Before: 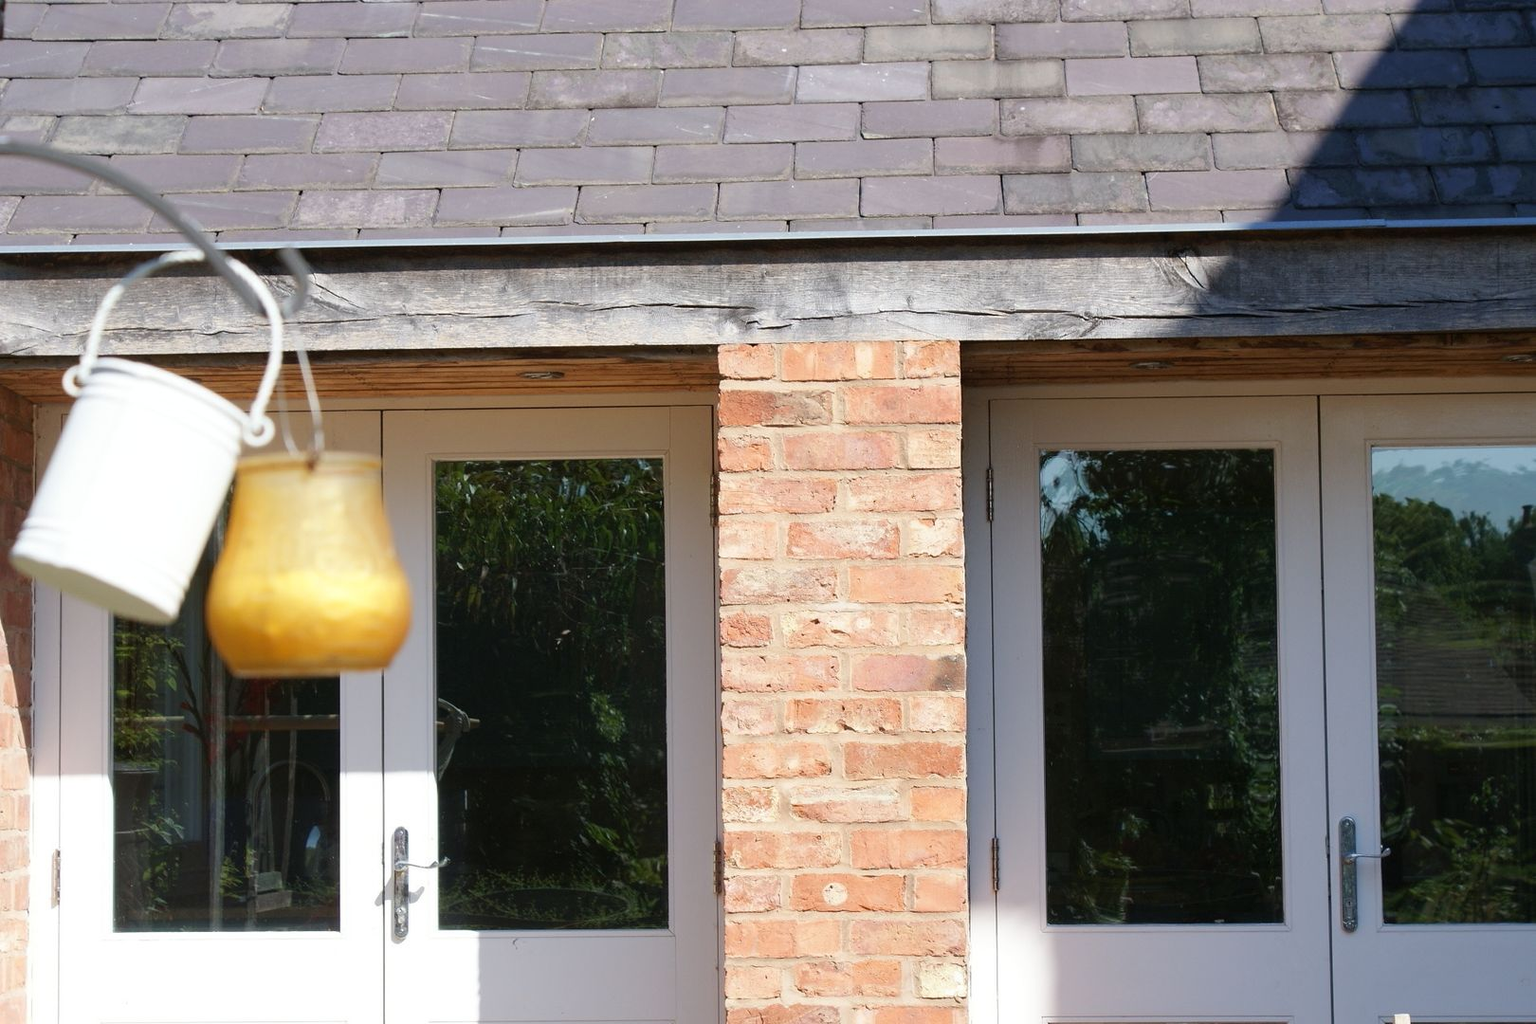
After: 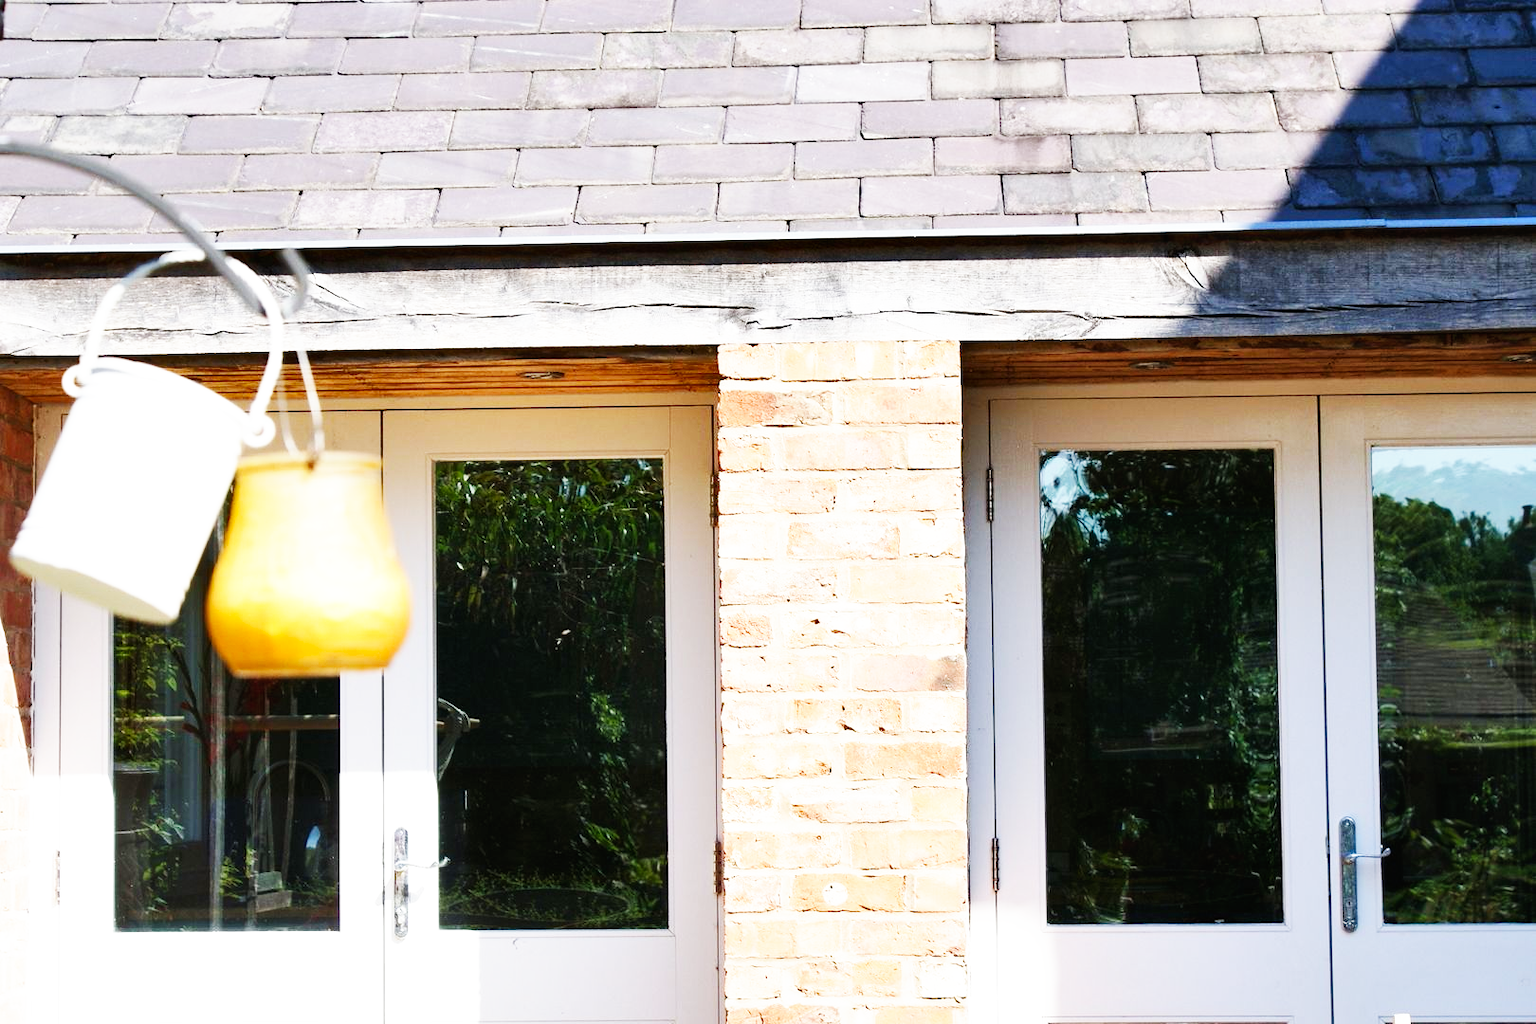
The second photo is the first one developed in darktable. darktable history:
tone equalizer: edges refinement/feathering 500, mask exposure compensation -1.57 EV, preserve details no
exposure: exposure 0.202 EV, compensate highlight preservation false
base curve: curves: ch0 [(0, 0) (0.007, 0.004) (0.027, 0.03) (0.046, 0.07) (0.207, 0.54) (0.442, 0.872) (0.673, 0.972) (1, 1)], preserve colors none
shadows and highlights: low approximation 0.01, soften with gaussian
